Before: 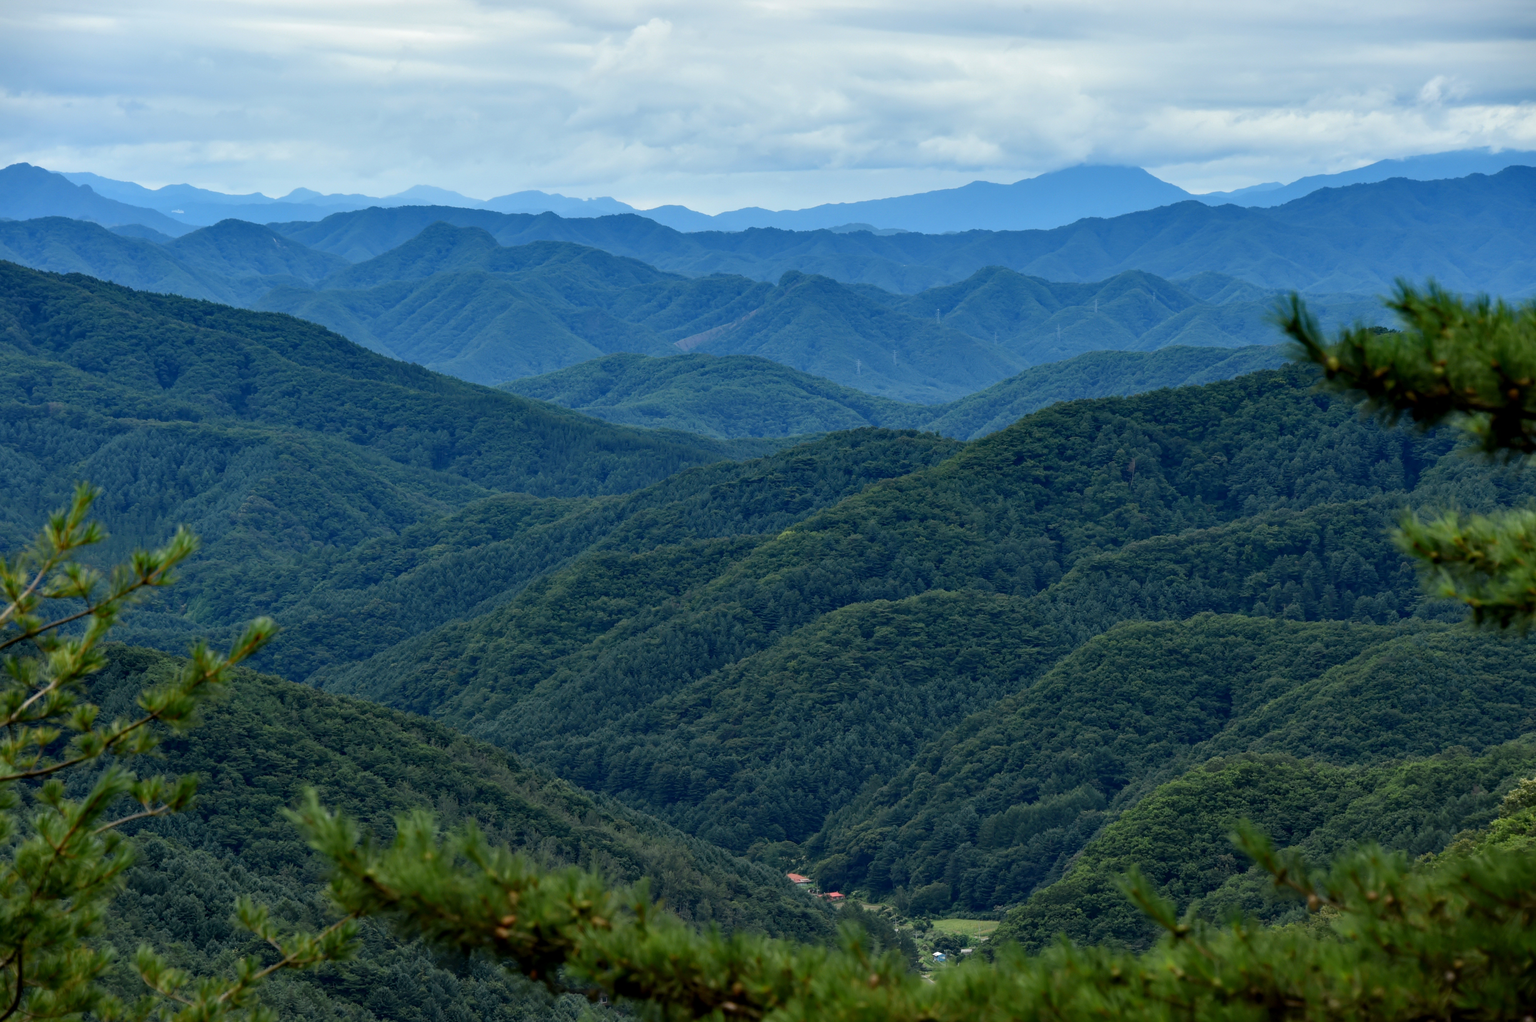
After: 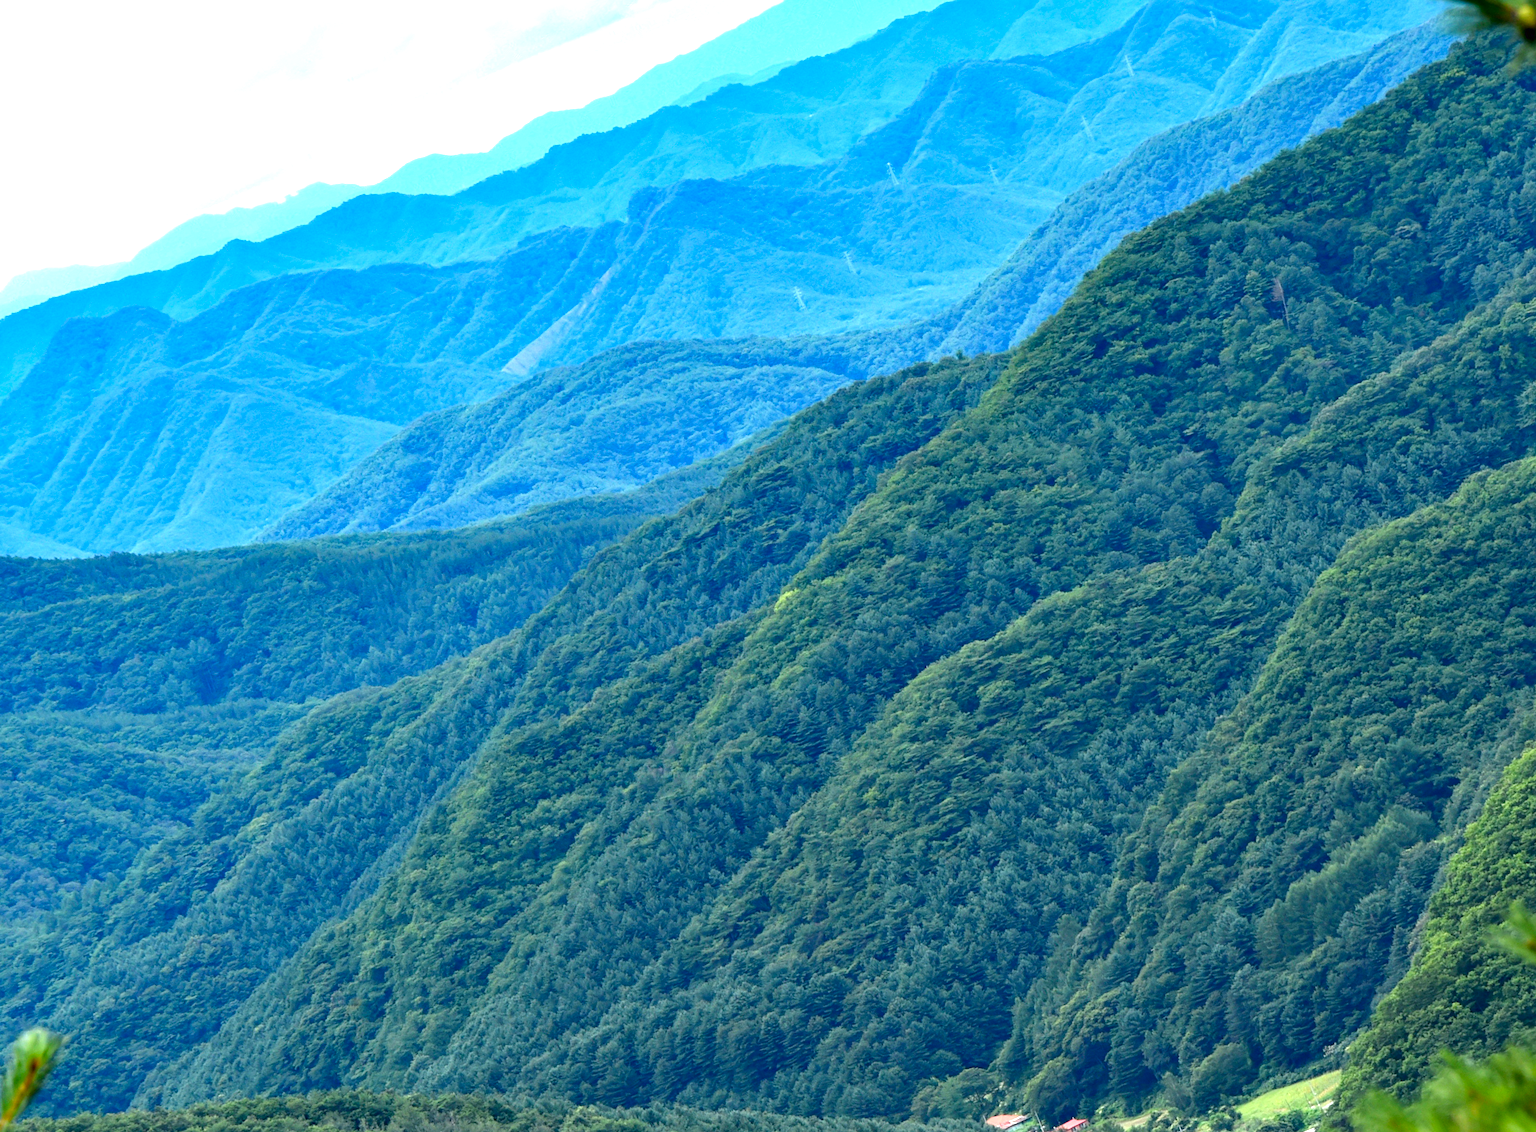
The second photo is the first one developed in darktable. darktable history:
crop and rotate: angle 20.8°, left 6.777%, right 3.958%, bottom 1.096%
exposure: black level correction 0, exposure 1.691 EV, compensate highlight preservation false
contrast brightness saturation: contrast 0.079, saturation 0.202
